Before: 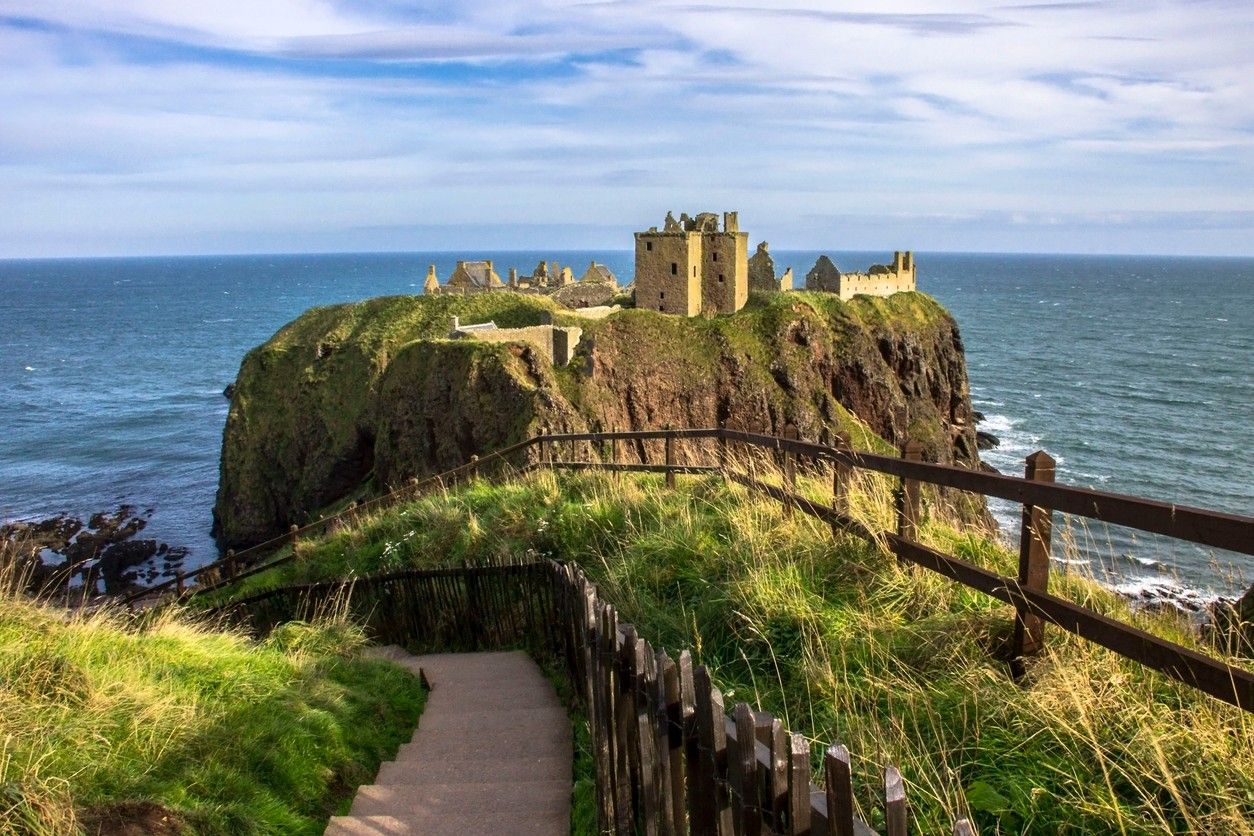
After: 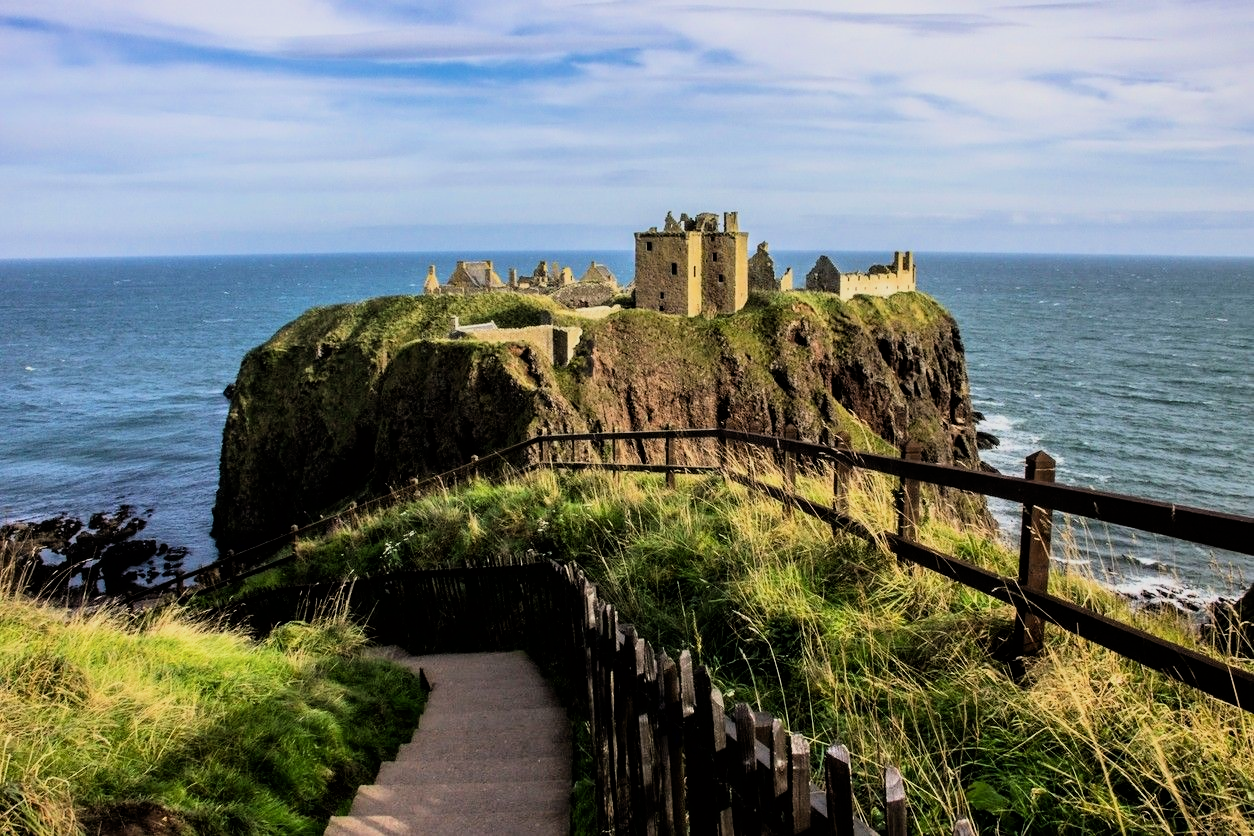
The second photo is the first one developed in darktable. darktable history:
filmic rgb: black relative exposure -5.02 EV, white relative exposure 3.99 EV, hardness 2.88, contrast 1.3, color science v6 (2022)
